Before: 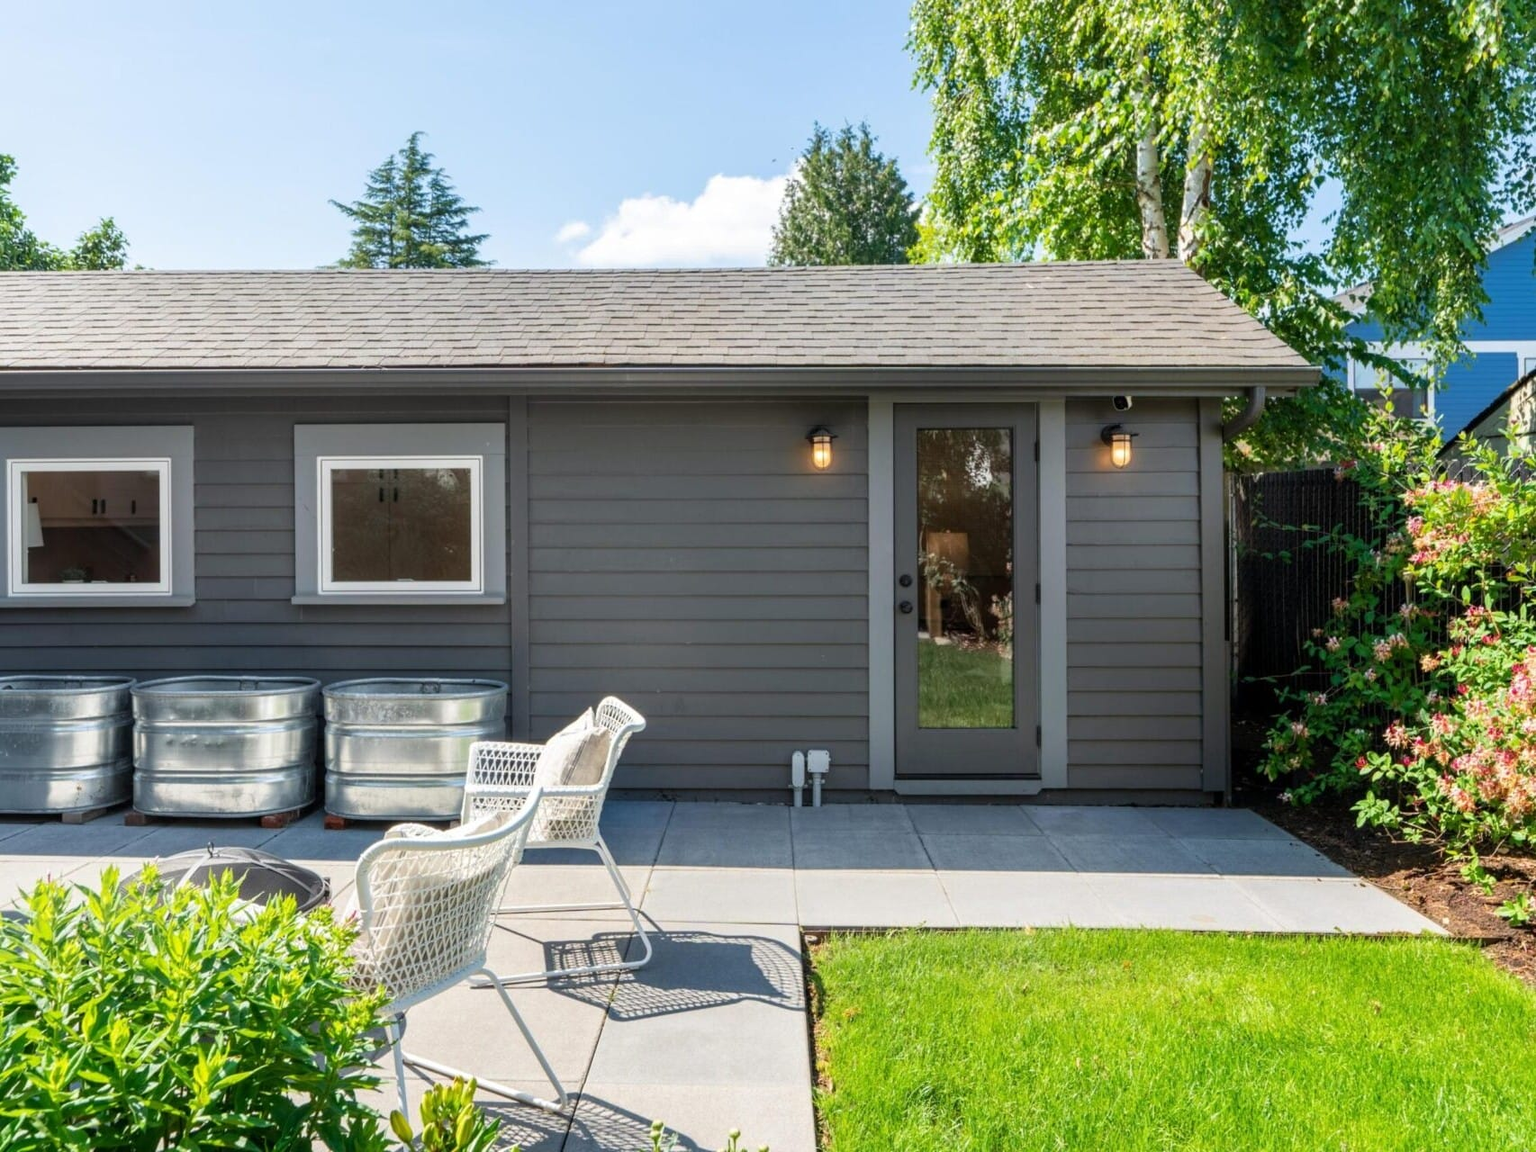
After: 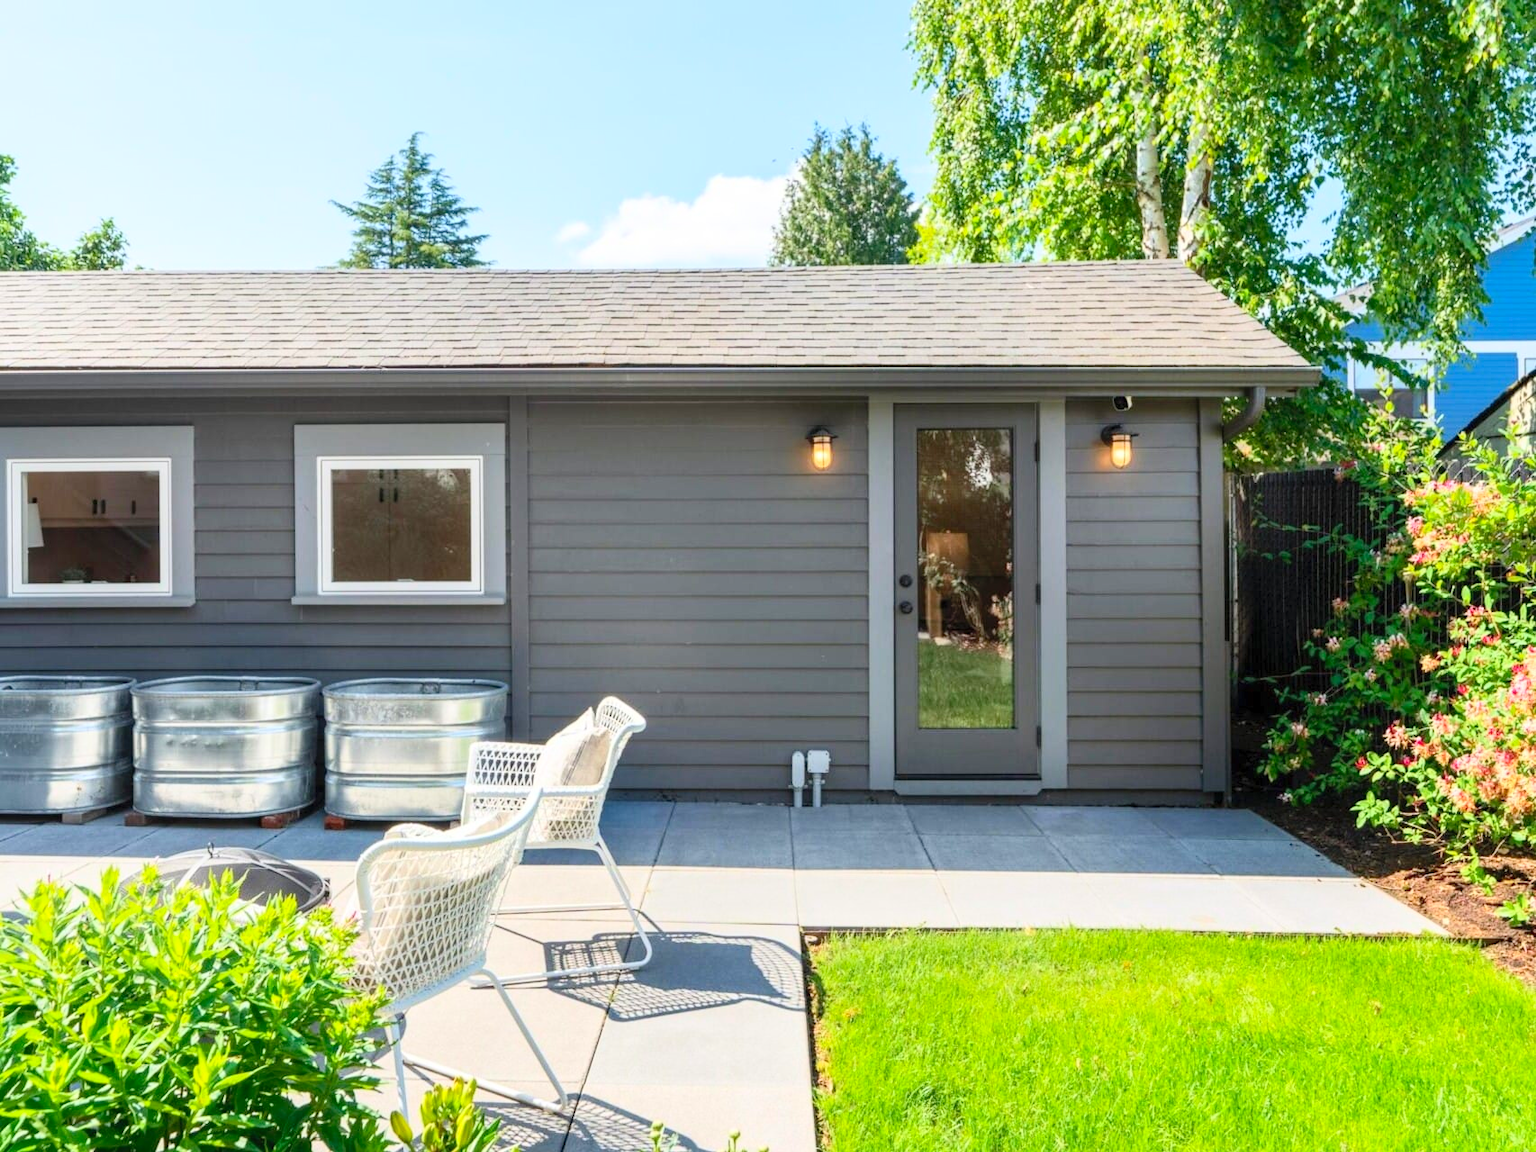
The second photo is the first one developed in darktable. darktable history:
contrast brightness saturation: contrast 0.198, brightness 0.168, saturation 0.215
levels: levels [0, 0.478, 1]
